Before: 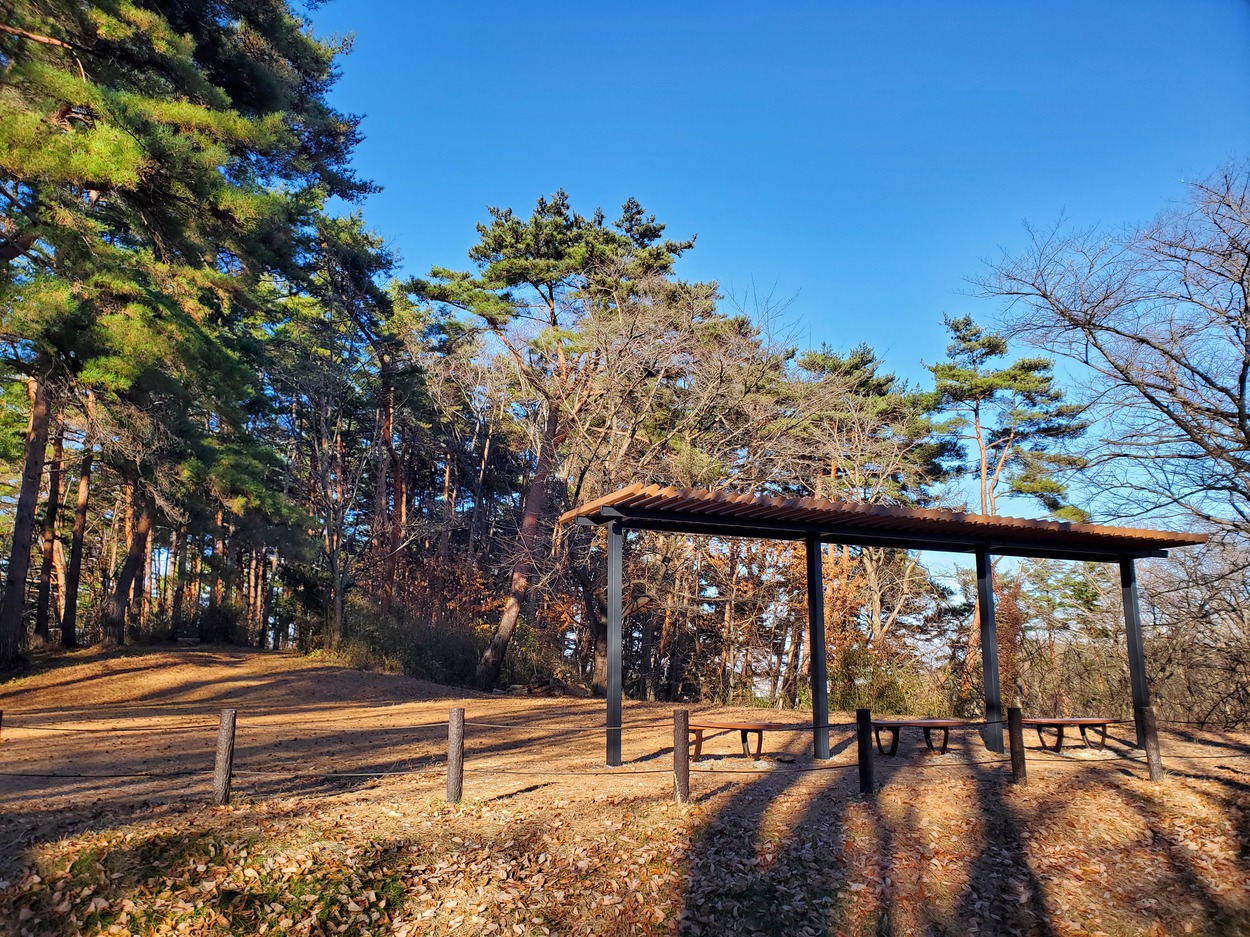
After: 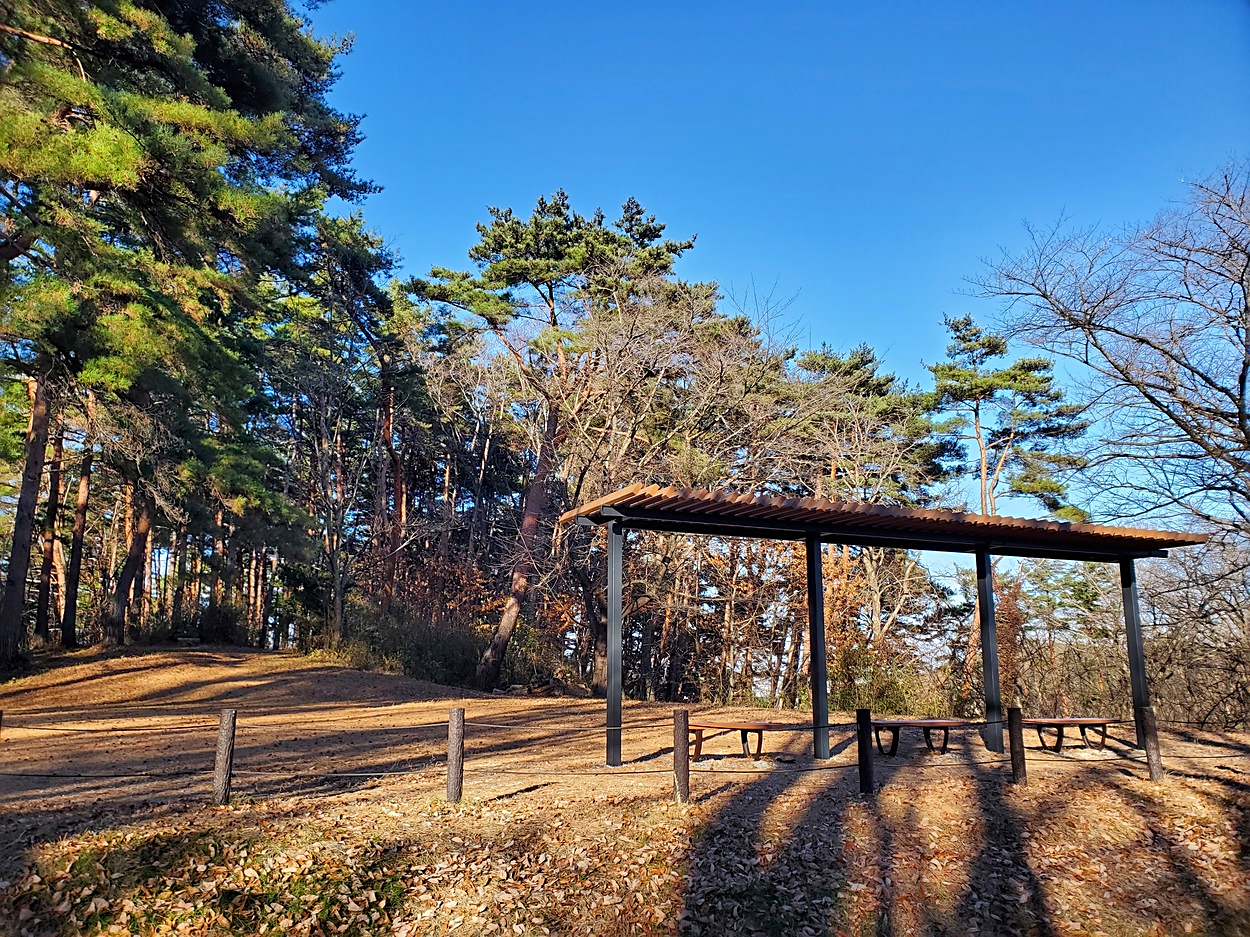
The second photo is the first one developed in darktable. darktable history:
white balance: red 0.988, blue 1.017
sharpen: on, module defaults
